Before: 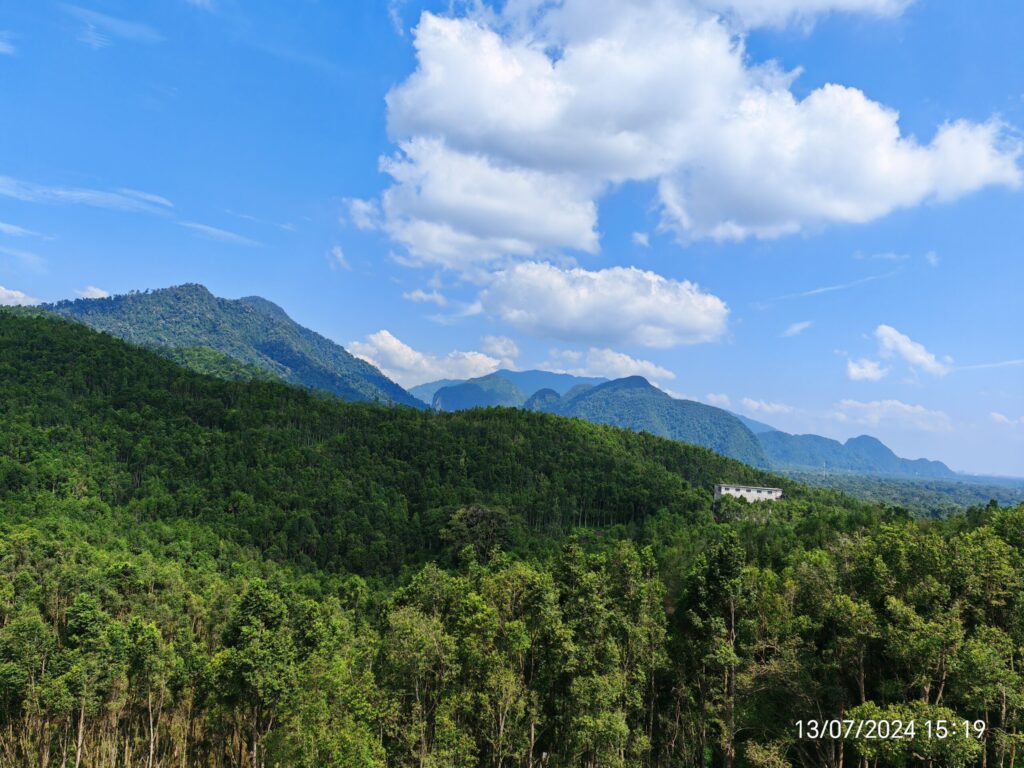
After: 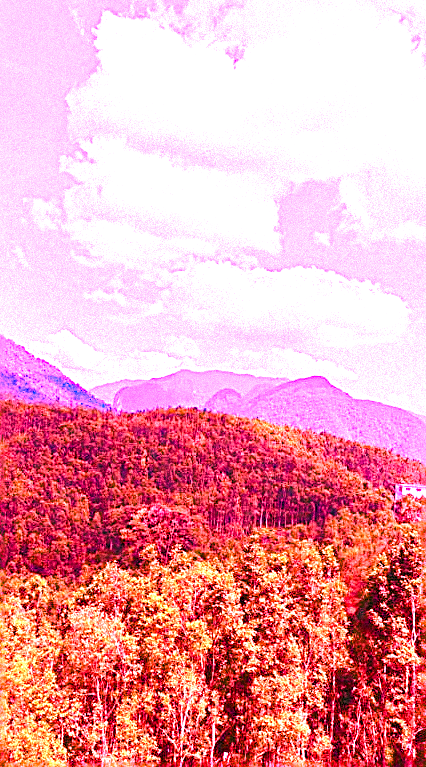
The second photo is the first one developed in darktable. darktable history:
crop: left 31.229%, right 27.105%
color balance rgb: perceptual saturation grading › global saturation 20%, perceptual saturation grading › highlights -25%, perceptual saturation grading › shadows 50.52%, global vibrance 40.24%
white balance: red 4.26, blue 1.802
grain: strength 35%, mid-tones bias 0%
exposure: black level correction 0, exposure 1.5 EV, compensate exposure bias true, compensate highlight preservation false
sharpen: radius 1.967
local contrast: highlights 100%, shadows 100%, detail 120%, midtone range 0.2
